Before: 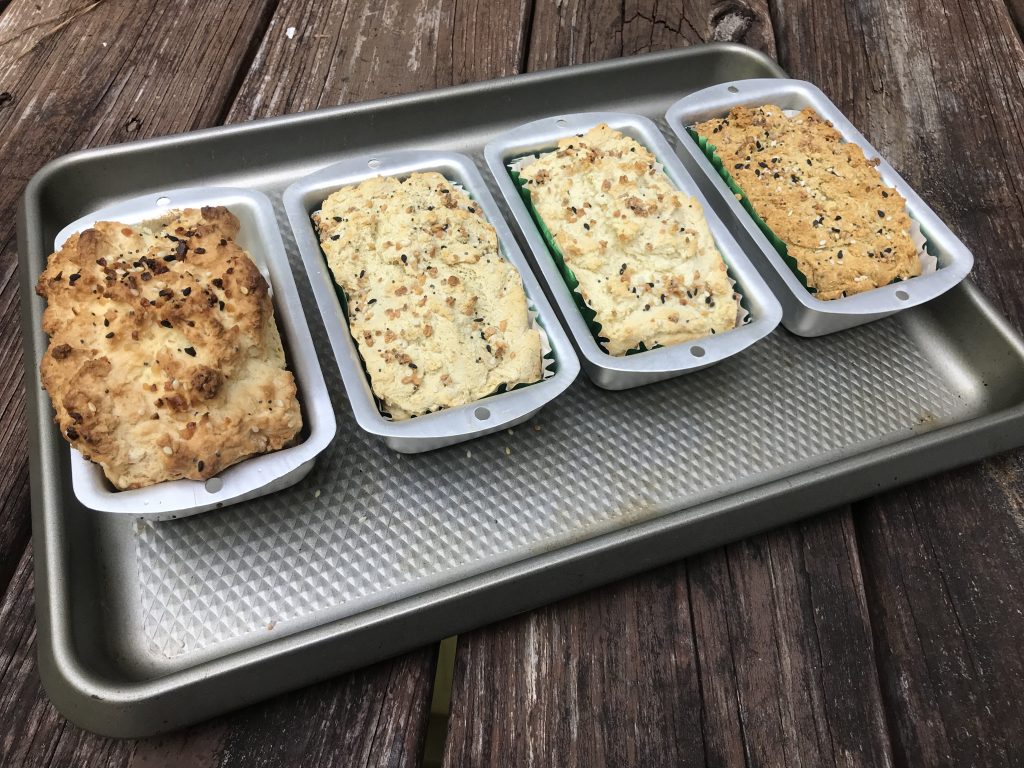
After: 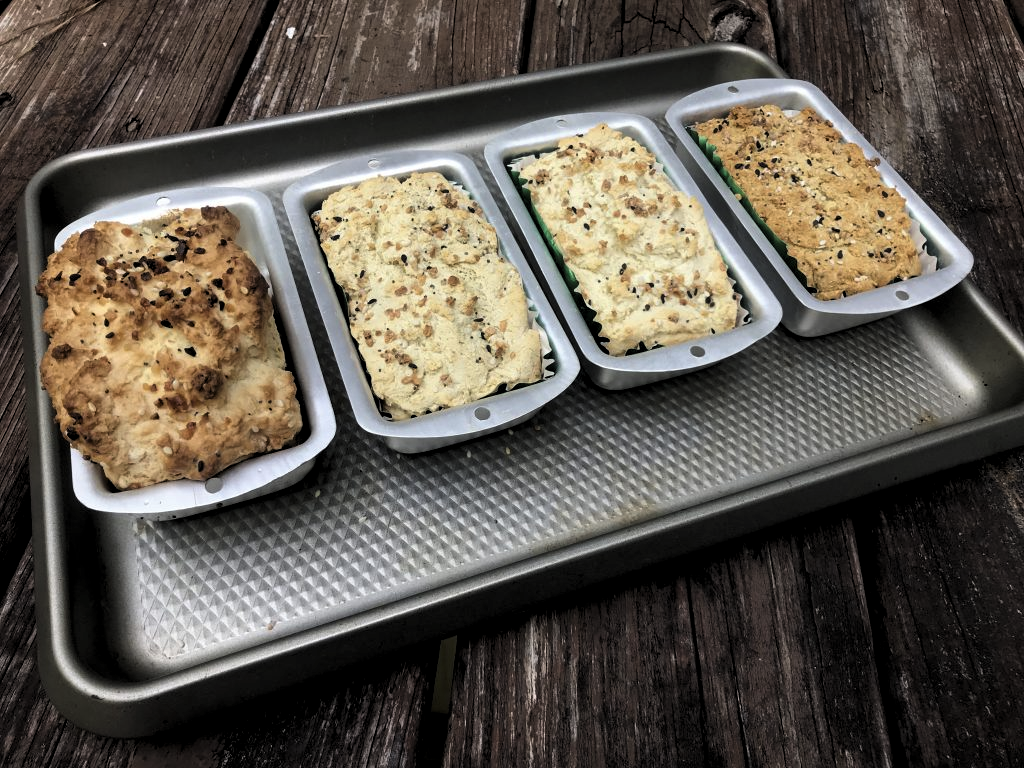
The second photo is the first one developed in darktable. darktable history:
levels: levels [0.116, 0.574, 1]
color zones: curves: ch1 [(0, 0.469) (0.01, 0.469) (0.12, 0.446) (0.248, 0.469) (0.5, 0.5) (0.748, 0.5) (0.99, 0.469) (1, 0.469)], mix -121.86%
